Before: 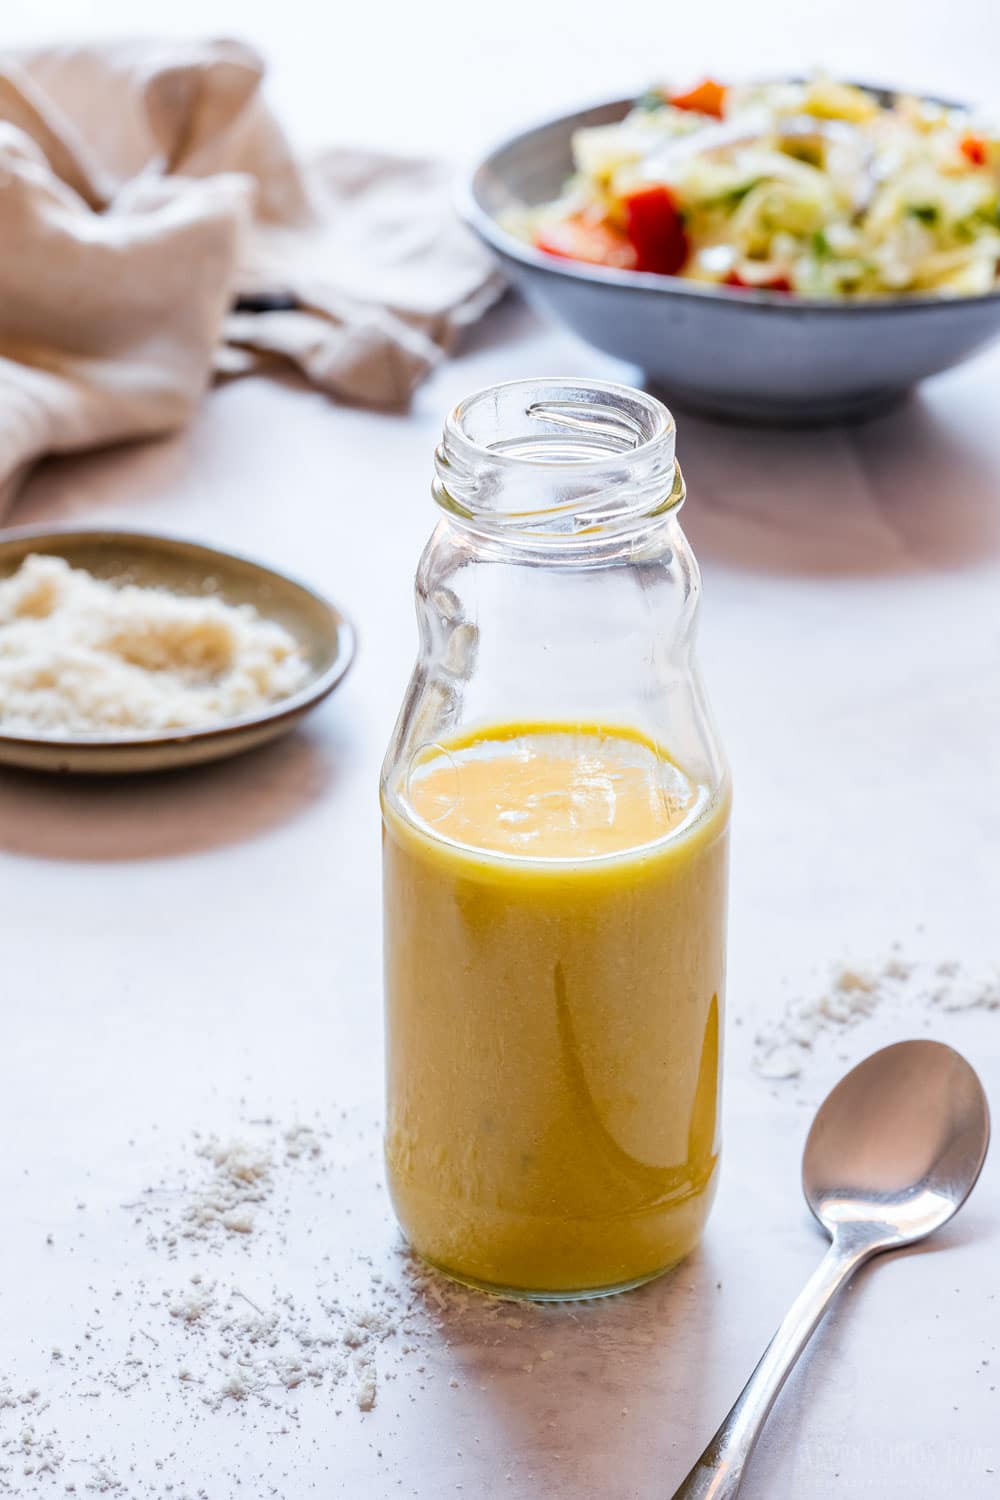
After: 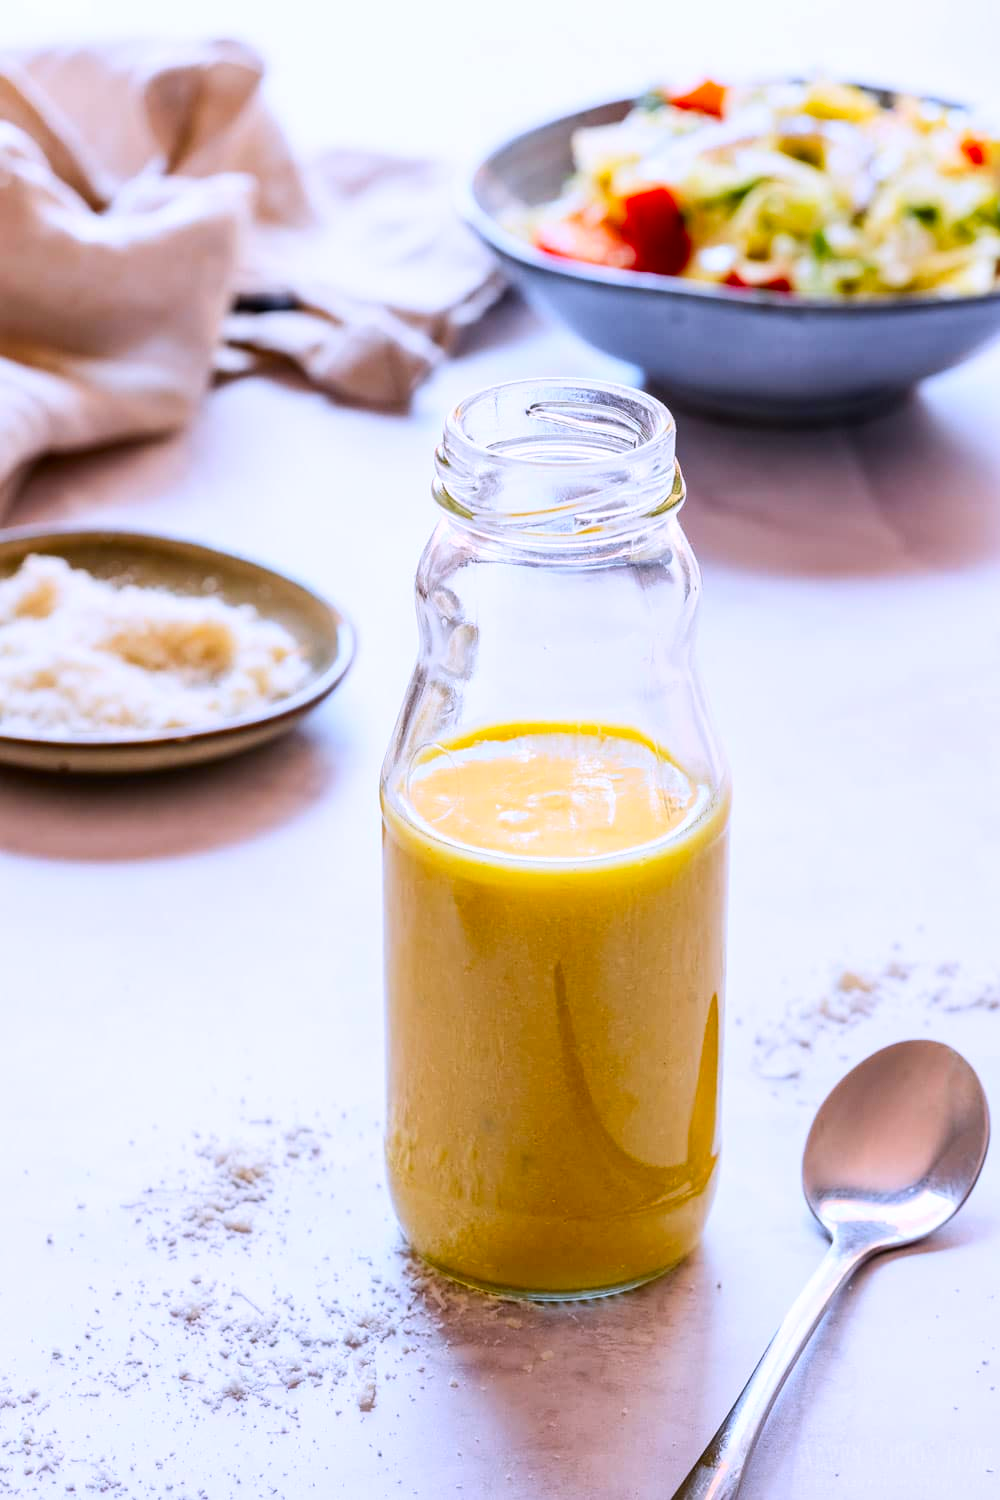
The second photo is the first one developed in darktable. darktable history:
white balance: red 1.004, blue 1.096
contrast brightness saturation: contrast 0.16, saturation 0.32
